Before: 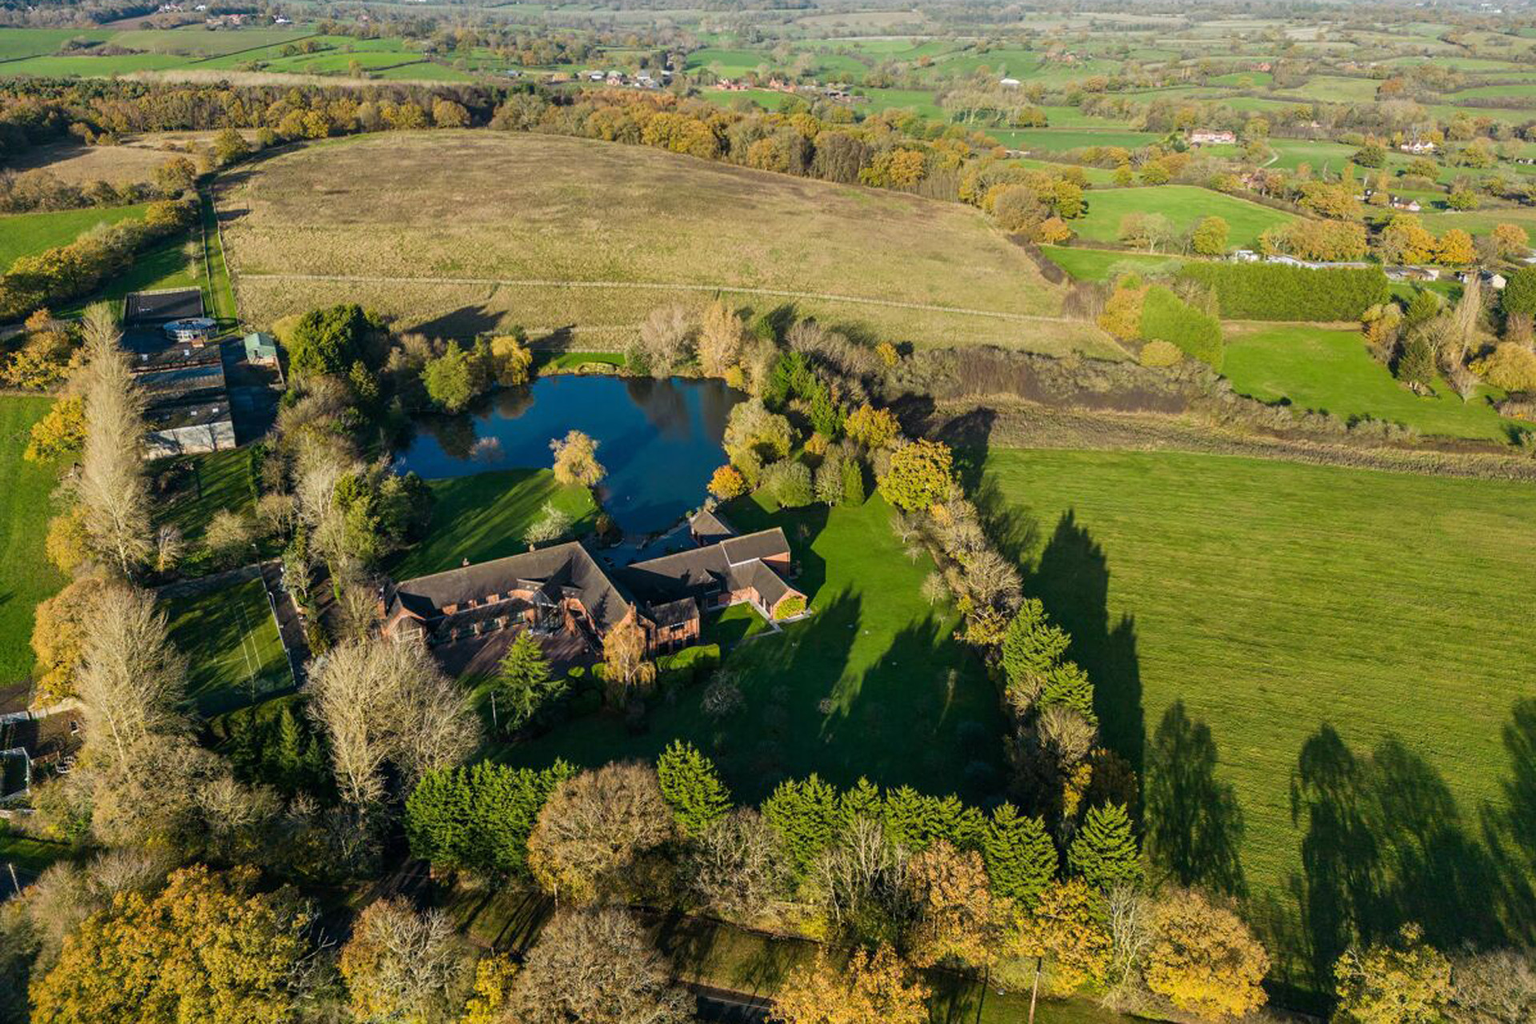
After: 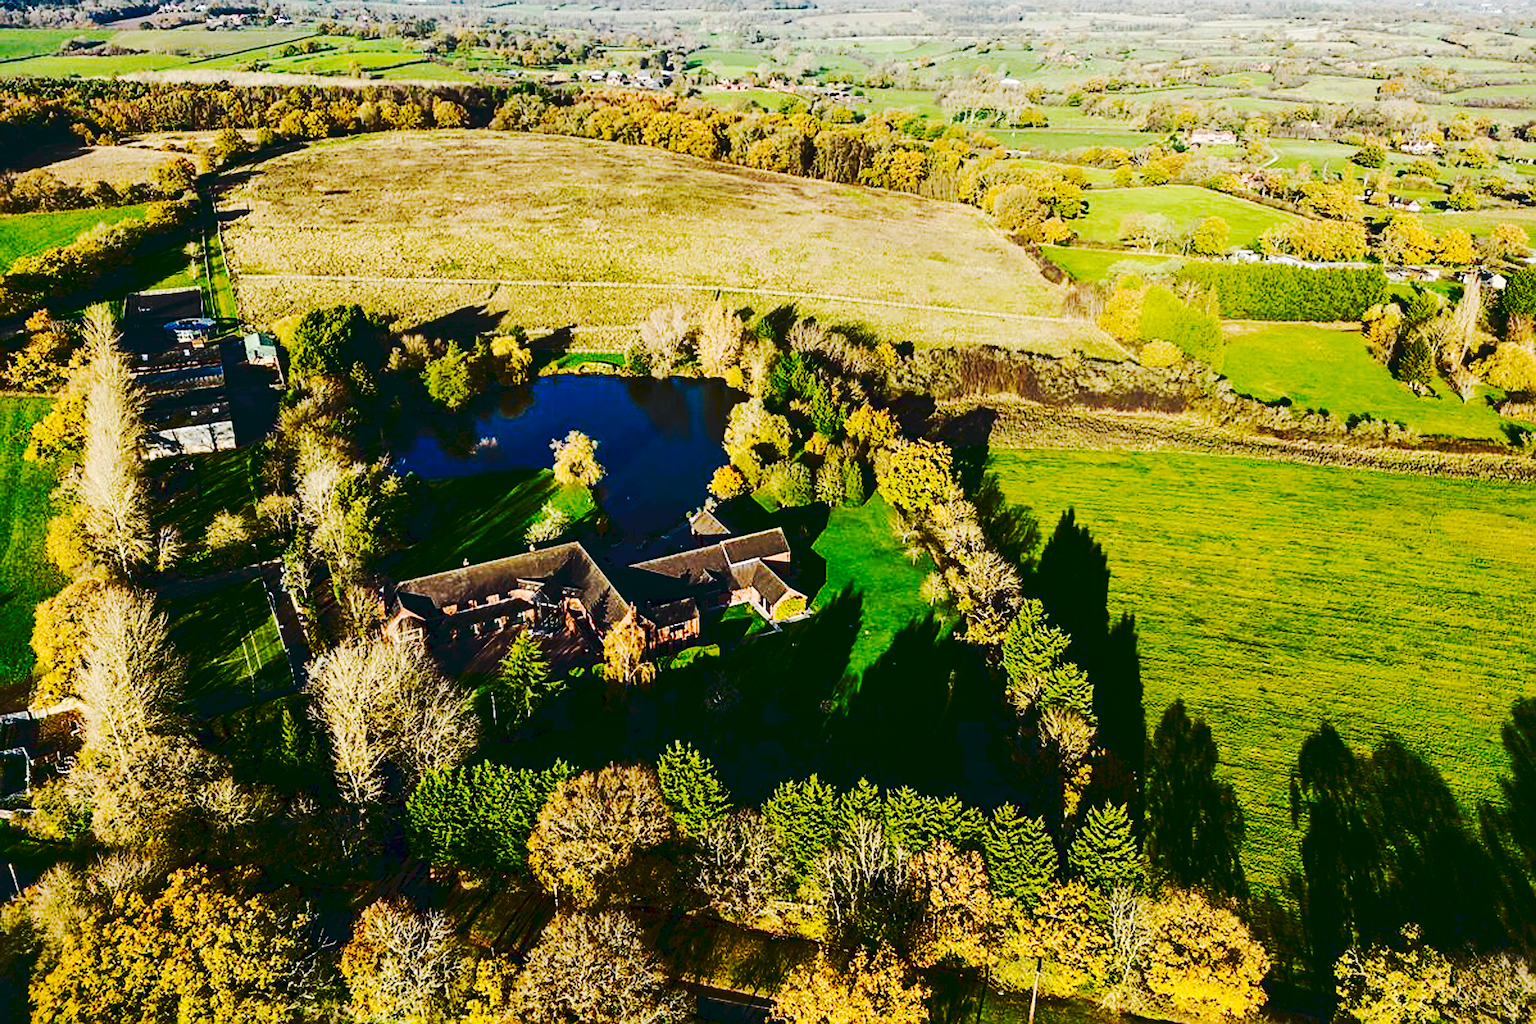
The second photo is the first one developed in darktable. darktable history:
contrast brightness saturation: contrast 0.19, brightness -0.24, saturation 0.11
base curve: curves: ch0 [(0, 0) (0.036, 0.025) (0.121, 0.166) (0.206, 0.329) (0.605, 0.79) (1, 1)], preserve colors none
tone curve: curves: ch0 [(0, 0) (0.003, 0.062) (0.011, 0.07) (0.025, 0.083) (0.044, 0.094) (0.069, 0.105) (0.1, 0.117) (0.136, 0.136) (0.177, 0.164) (0.224, 0.201) (0.277, 0.256) (0.335, 0.335) (0.399, 0.424) (0.468, 0.529) (0.543, 0.641) (0.623, 0.725) (0.709, 0.787) (0.801, 0.849) (0.898, 0.917) (1, 1)], preserve colors none
sharpen: amount 0.478
tone equalizer: on, module defaults
